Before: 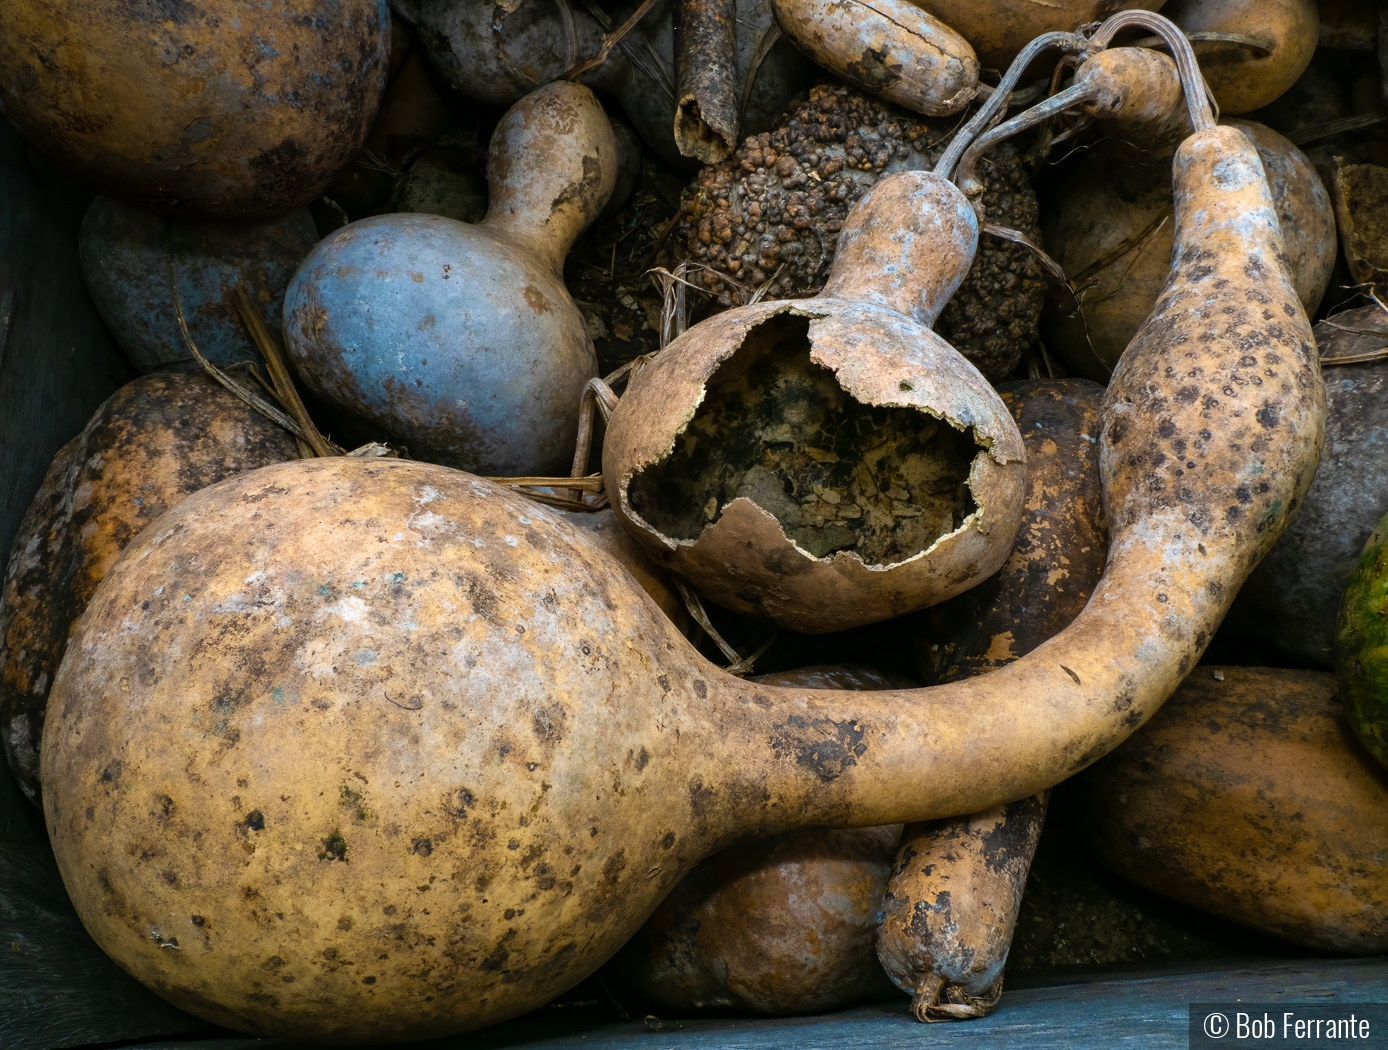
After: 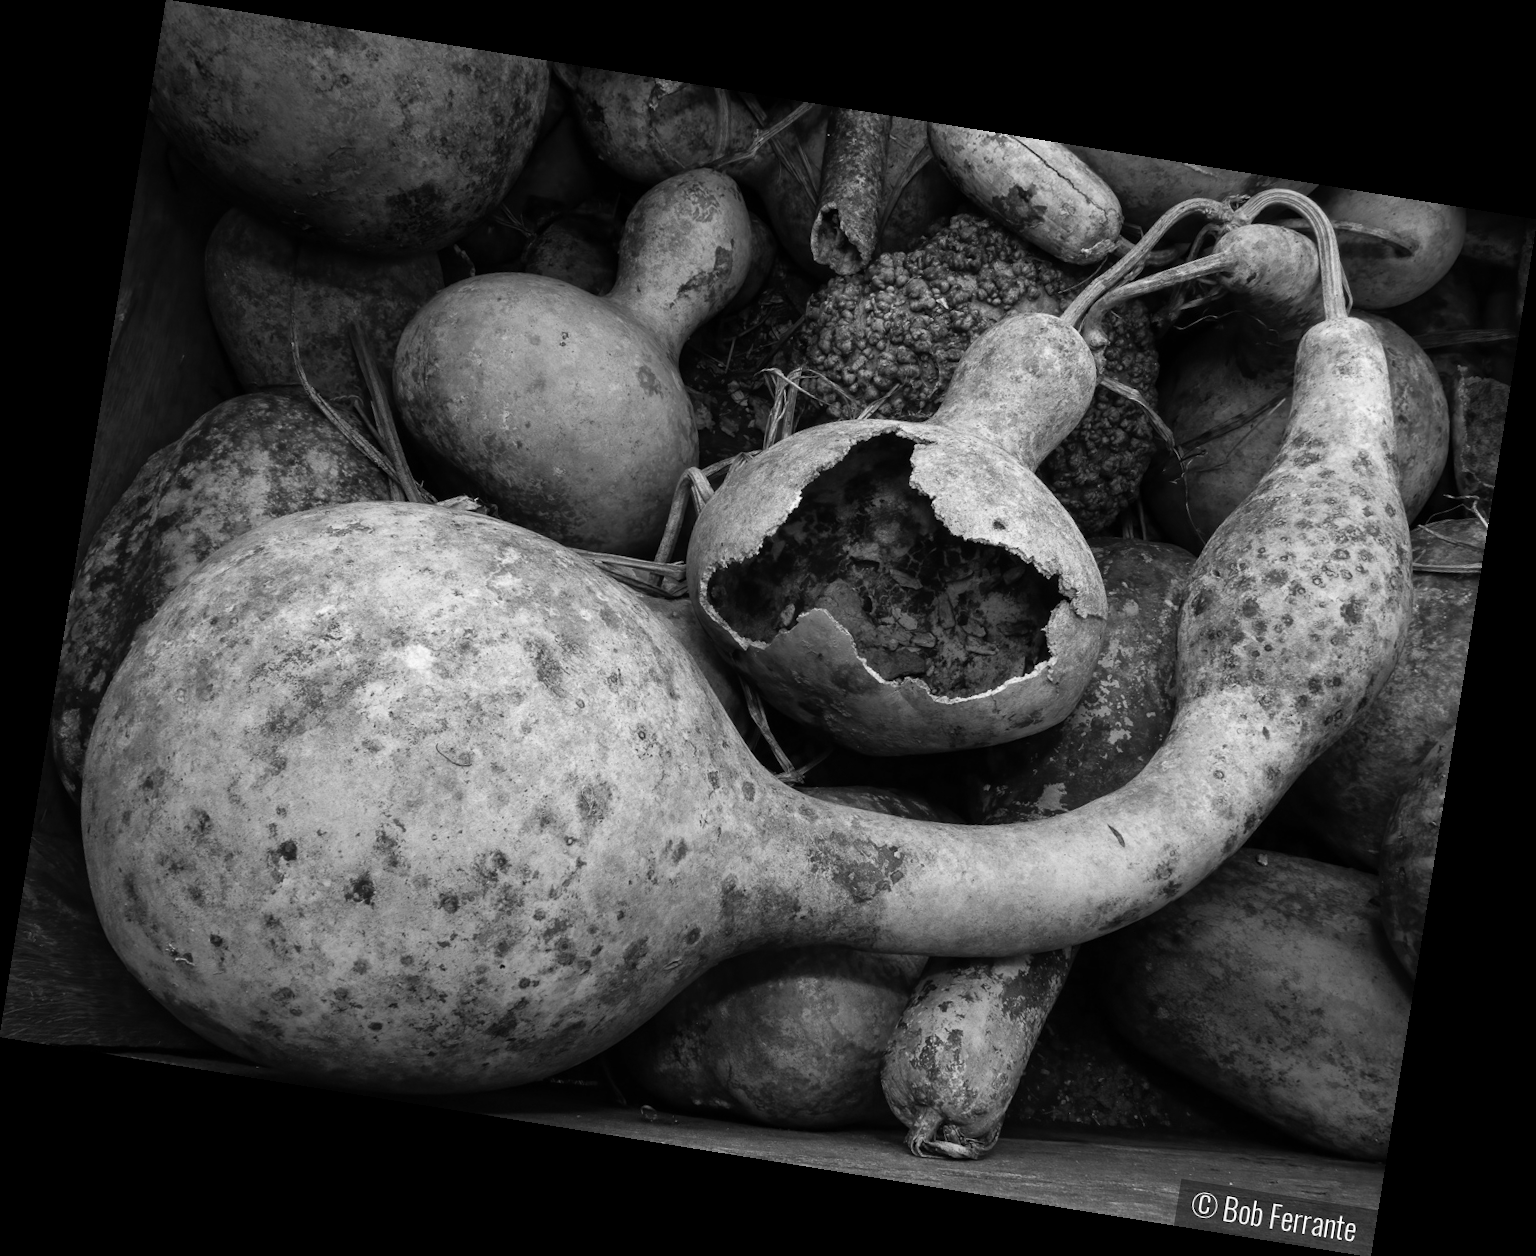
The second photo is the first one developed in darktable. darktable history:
color correction: highlights a* 8.98, highlights b* 15.09, shadows a* -0.49, shadows b* 26.52
rotate and perspective: rotation 9.12°, automatic cropping off
monochrome: on, module defaults
